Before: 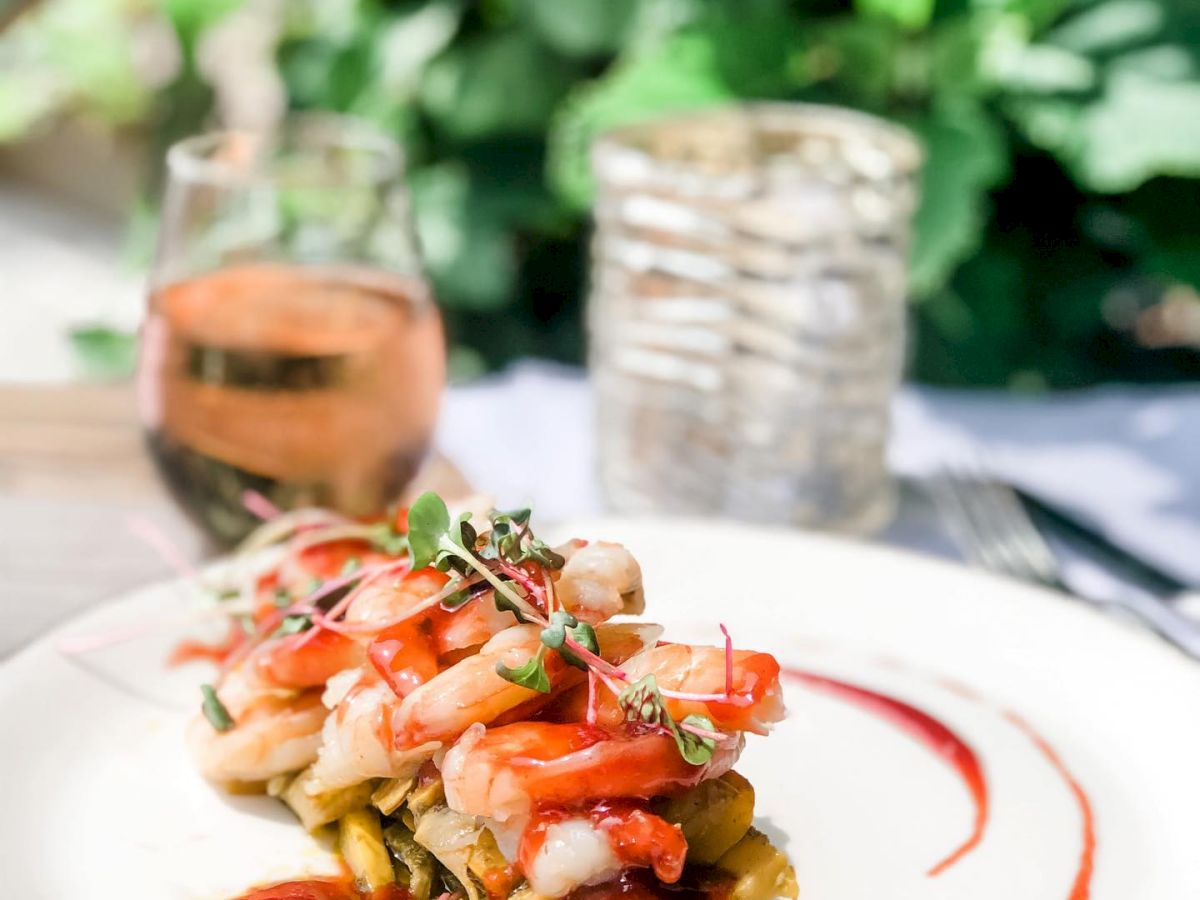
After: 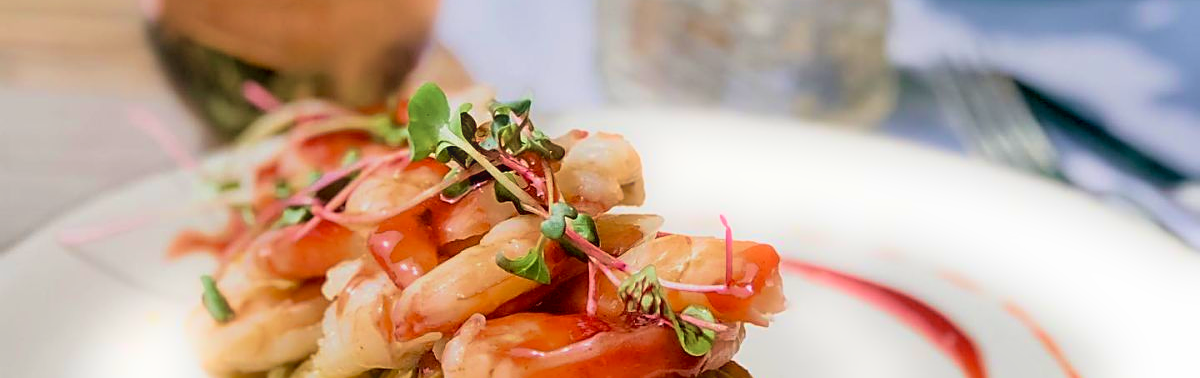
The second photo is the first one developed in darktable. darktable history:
bloom: size 5%, threshold 95%, strength 15%
velvia: strength 67.07%, mid-tones bias 0.972
crop: top 45.551%, bottom 12.262%
sharpen: on, module defaults
exposure: black level correction 0.011, exposure -0.478 EV, compensate highlight preservation false
